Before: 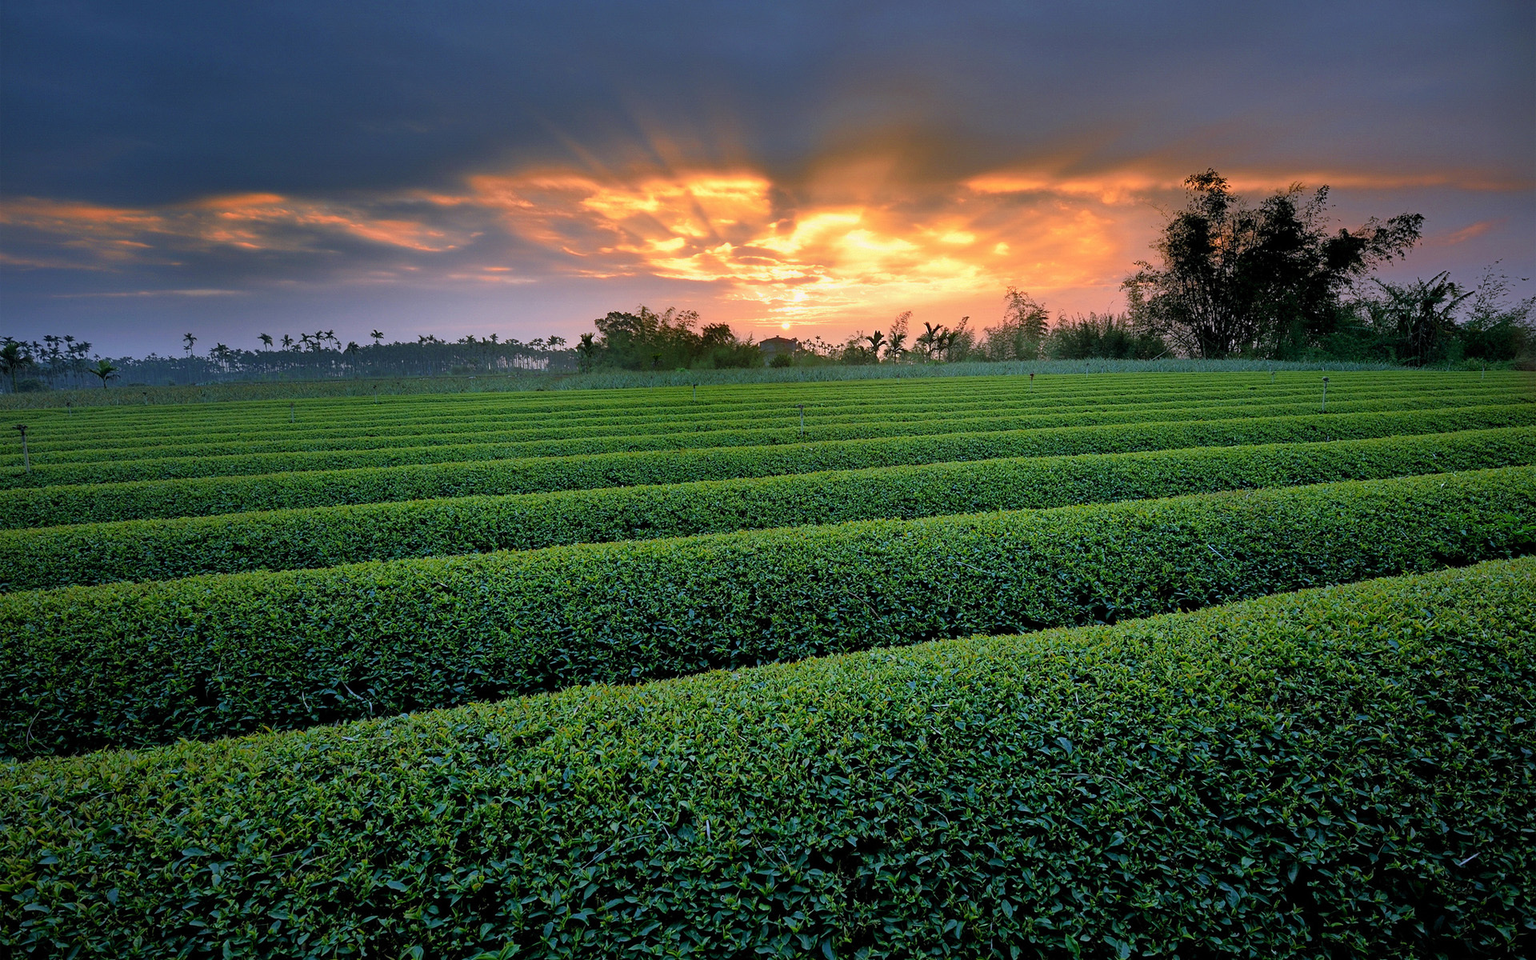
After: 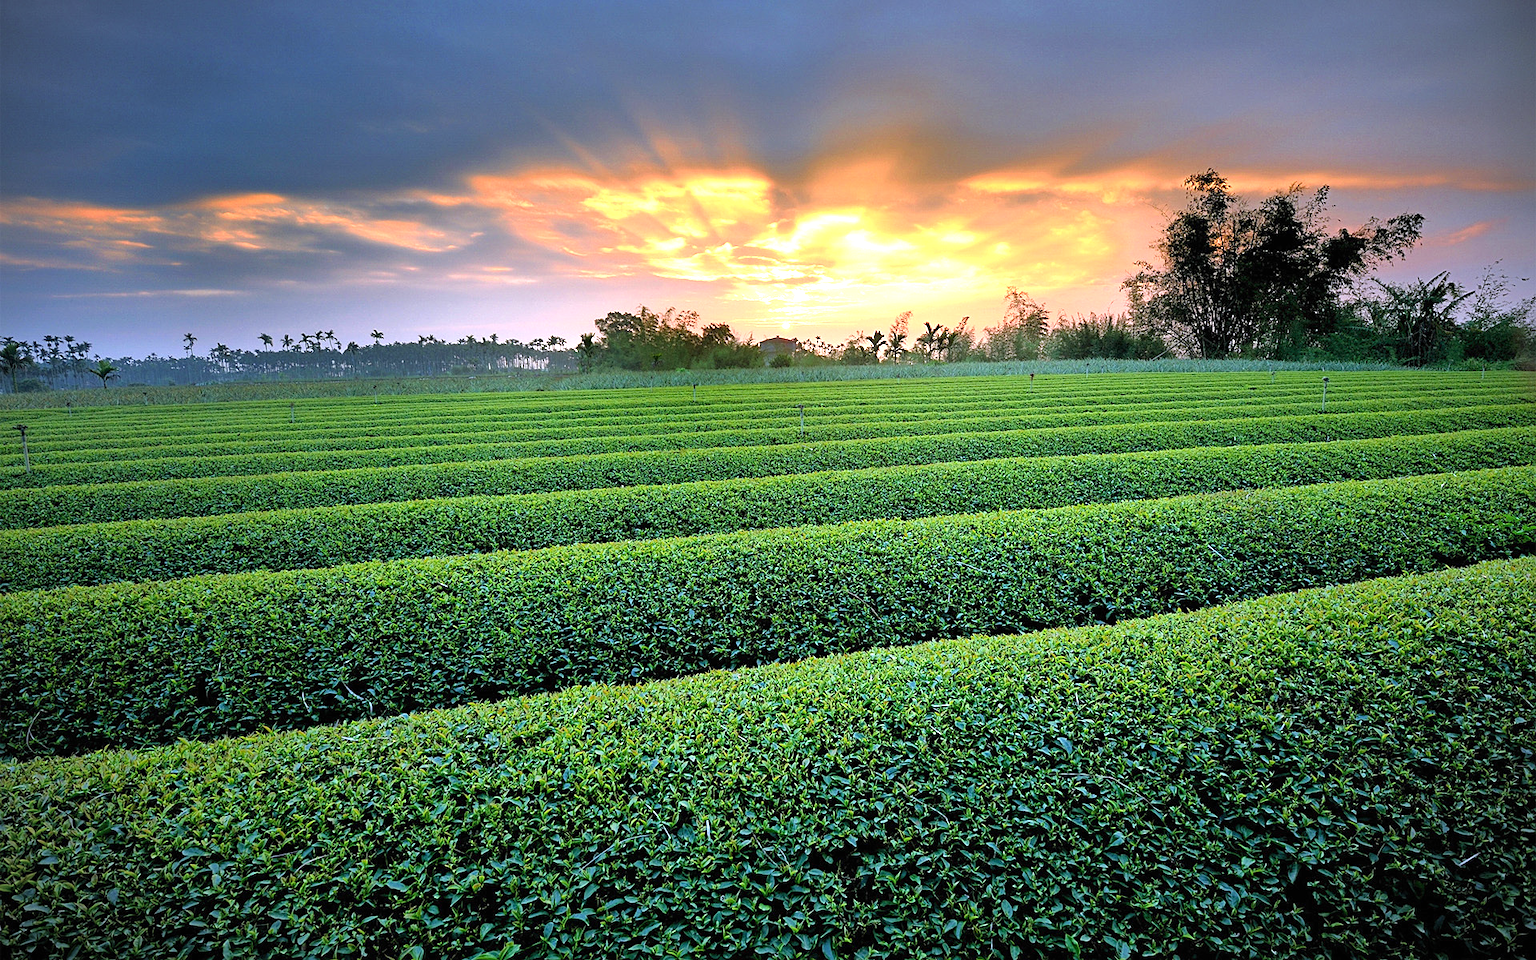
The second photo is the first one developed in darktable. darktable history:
exposure: black level correction 0, exposure 1.107 EV, compensate highlight preservation false
sharpen: amount 0.216
vignetting: fall-off start 99.51%, width/height ratio 1.319, unbound false
